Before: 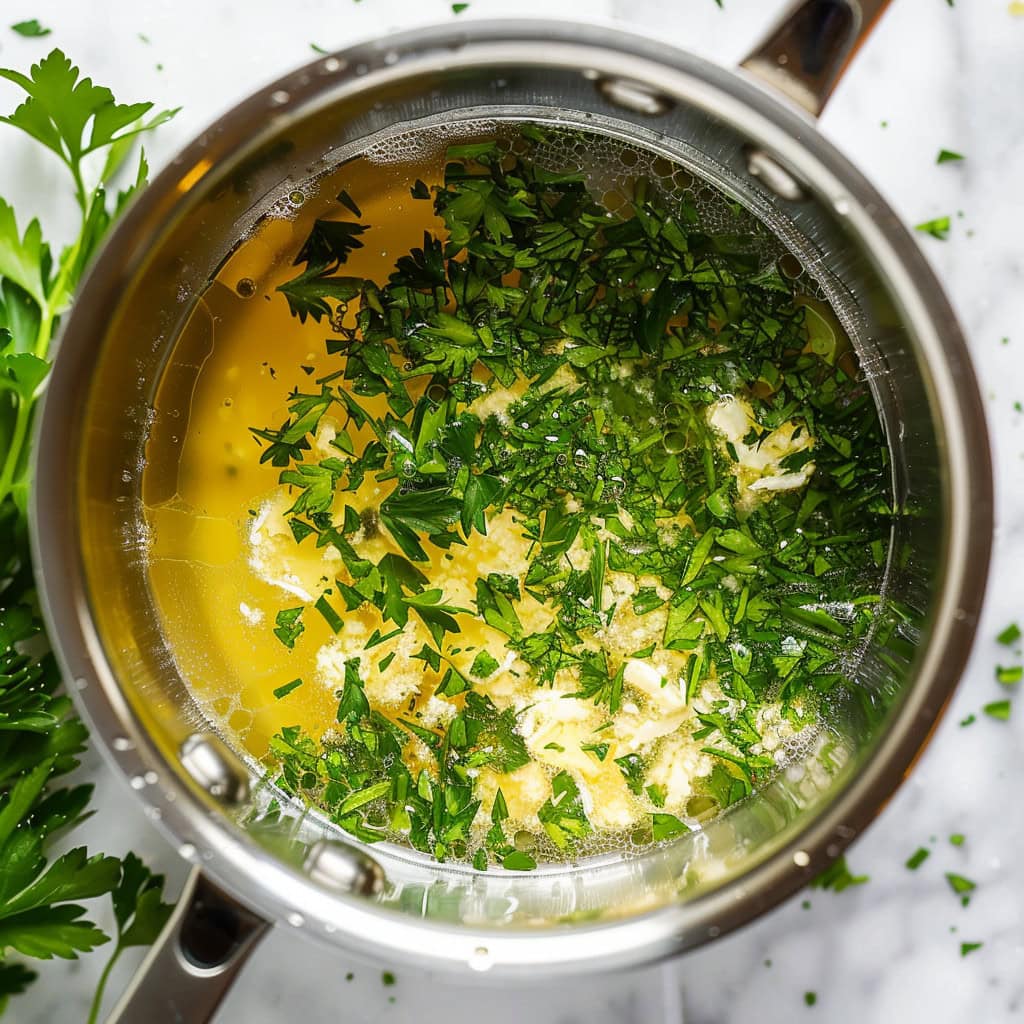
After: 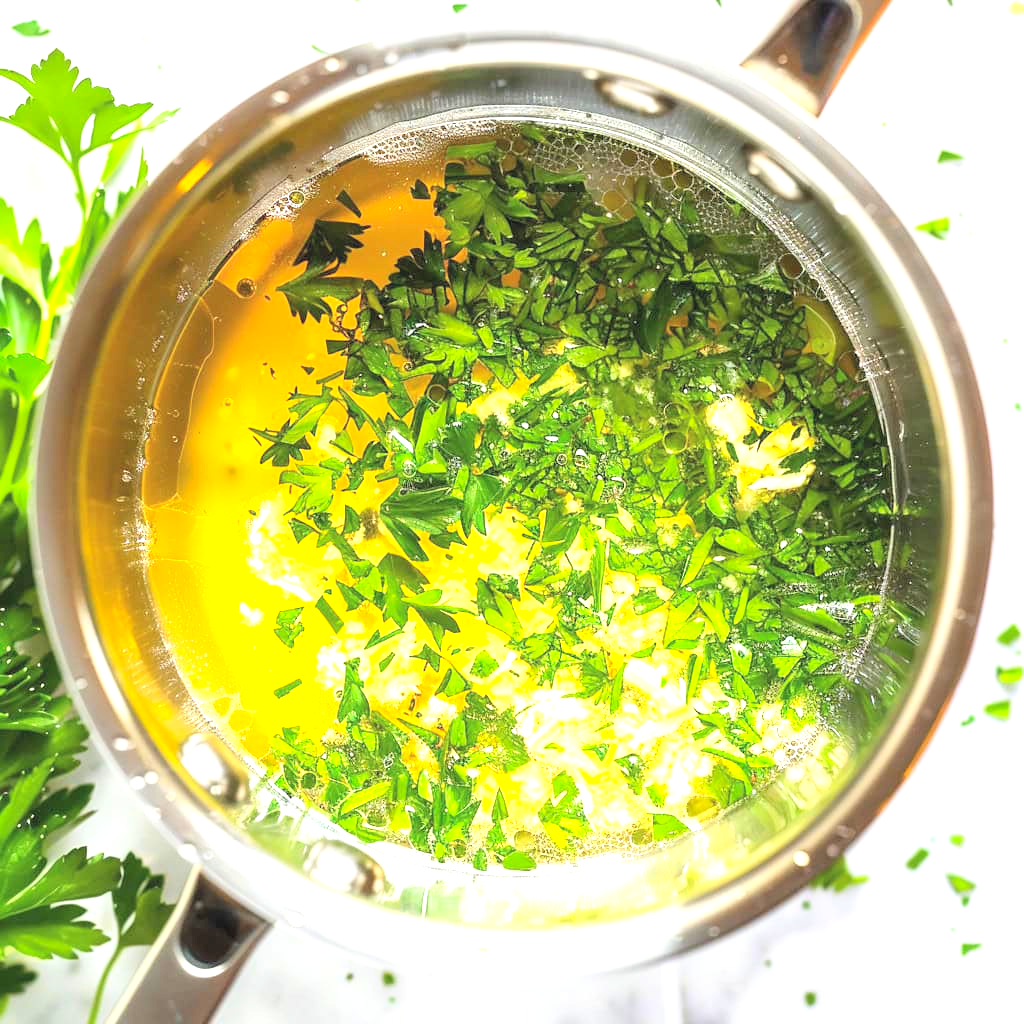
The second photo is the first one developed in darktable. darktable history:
contrast brightness saturation: contrast 0.097, brightness 0.295, saturation 0.149
exposure: black level correction 0, exposure 1.291 EV, compensate exposure bias true, compensate highlight preservation false
